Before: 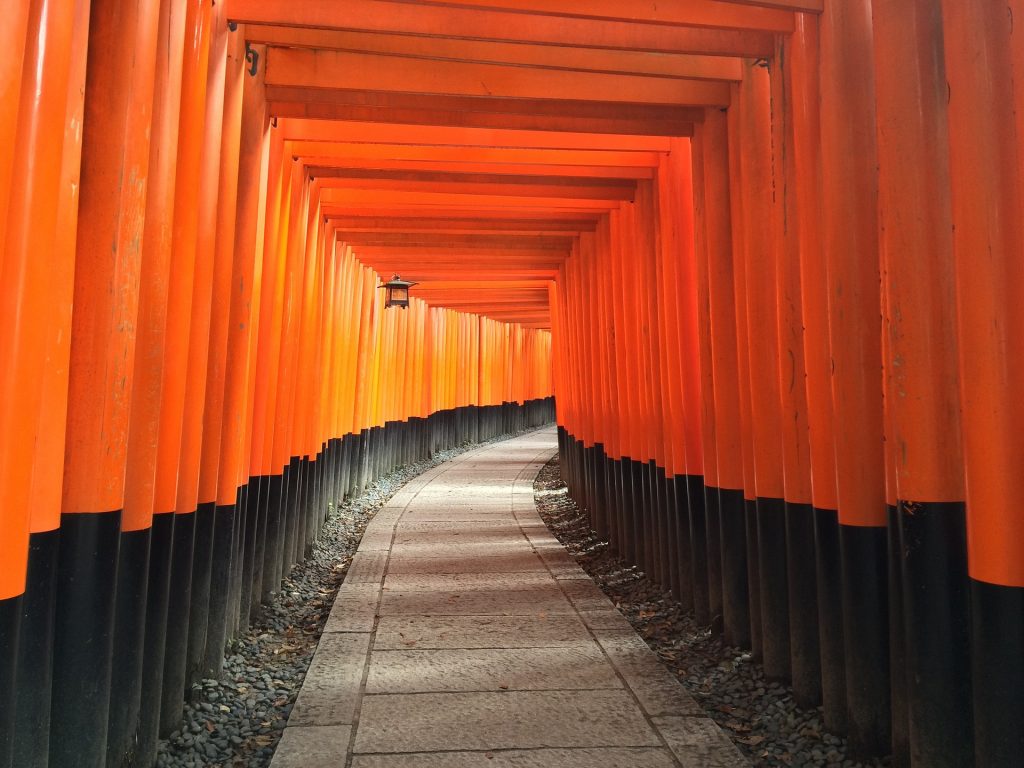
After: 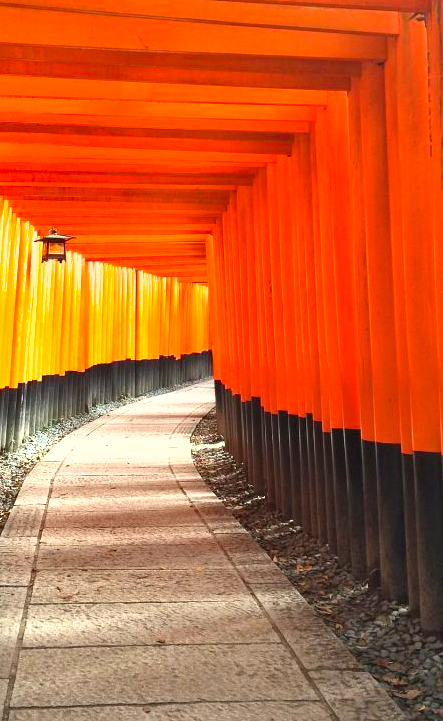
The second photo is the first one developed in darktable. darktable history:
exposure: exposure 0.939 EV, compensate exposure bias true, compensate highlight preservation false
color balance rgb: power › hue 308.53°, linear chroma grading › global chroma 0.641%, perceptual saturation grading › global saturation 19.993%
crop: left 33.58%, top 5.991%, right 23.118%
shadows and highlights: soften with gaussian
